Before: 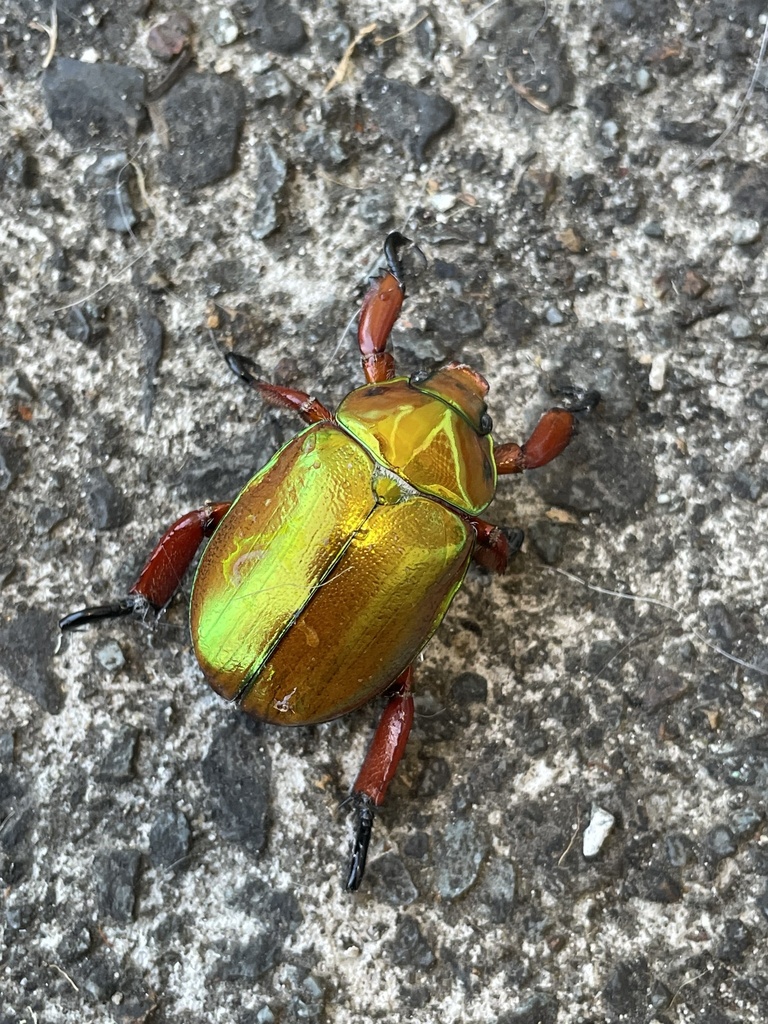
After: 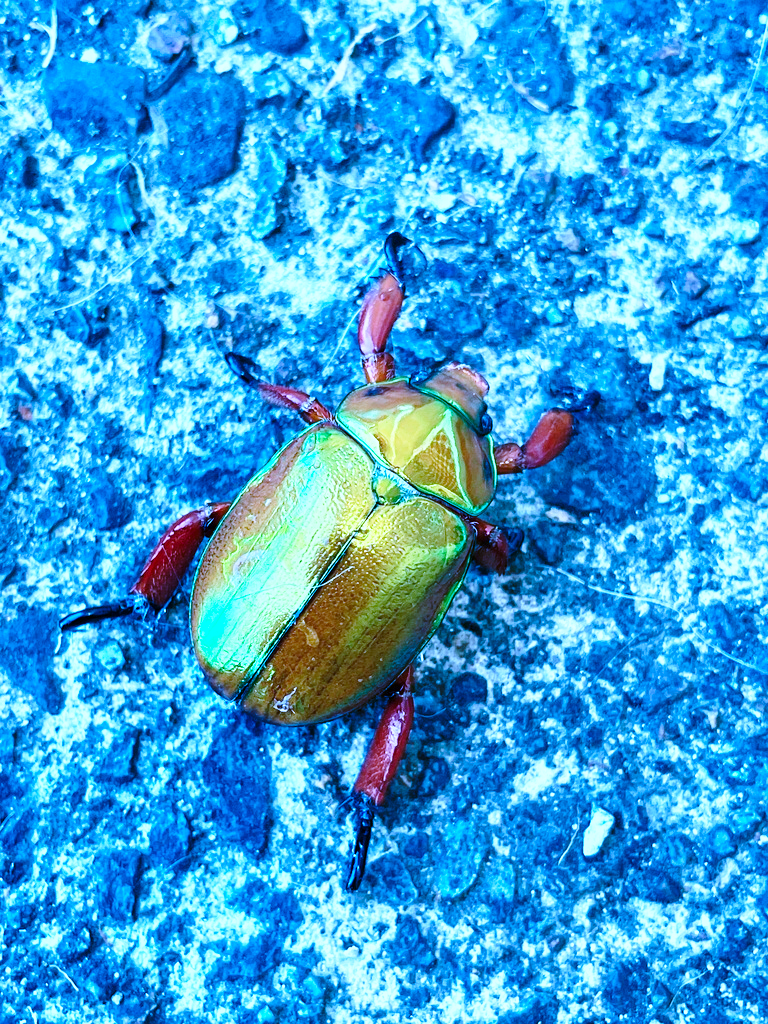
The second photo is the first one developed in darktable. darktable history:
color balance rgb: shadows lift › chroma 0.901%, shadows lift › hue 110.34°, power › luminance -7.657%, power › chroma 1.085%, power › hue 218°, highlights gain › chroma 3.065%, highlights gain › hue 60.12°, perceptual saturation grading › global saturation 15.113%, perceptual brilliance grading › global brilliance 11.242%, global vibrance 20%
base curve: curves: ch0 [(0, 0) (0.028, 0.03) (0.121, 0.232) (0.46, 0.748) (0.859, 0.968) (1, 1)], preserve colors none
color calibration: illuminant as shot in camera, x 0.482, y 0.431, temperature 2441.16 K
